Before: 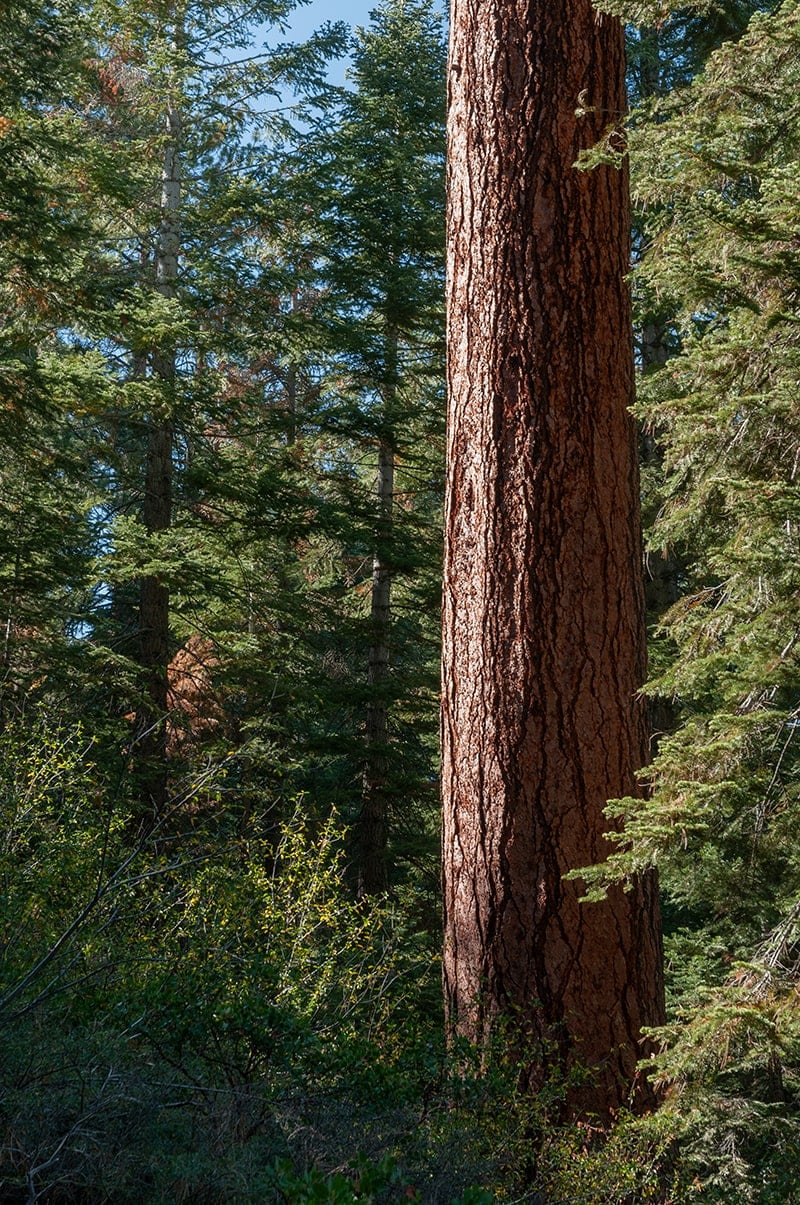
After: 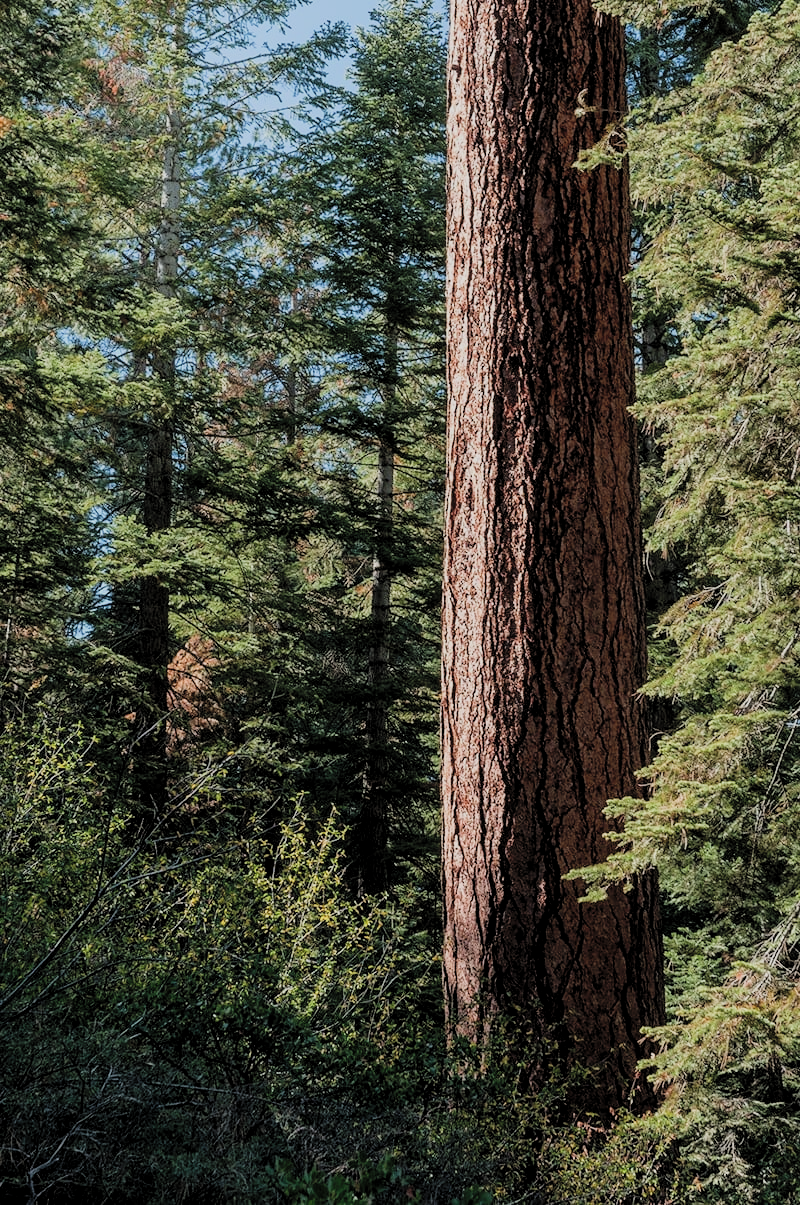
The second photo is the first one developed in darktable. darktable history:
levels: levels [0.018, 0.493, 1]
filmic rgb: black relative exposure -9.22 EV, white relative exposure 6.77 EV, hardness 3.07, contrast 1.05
contrast brightness saturation: brightness 0.15
